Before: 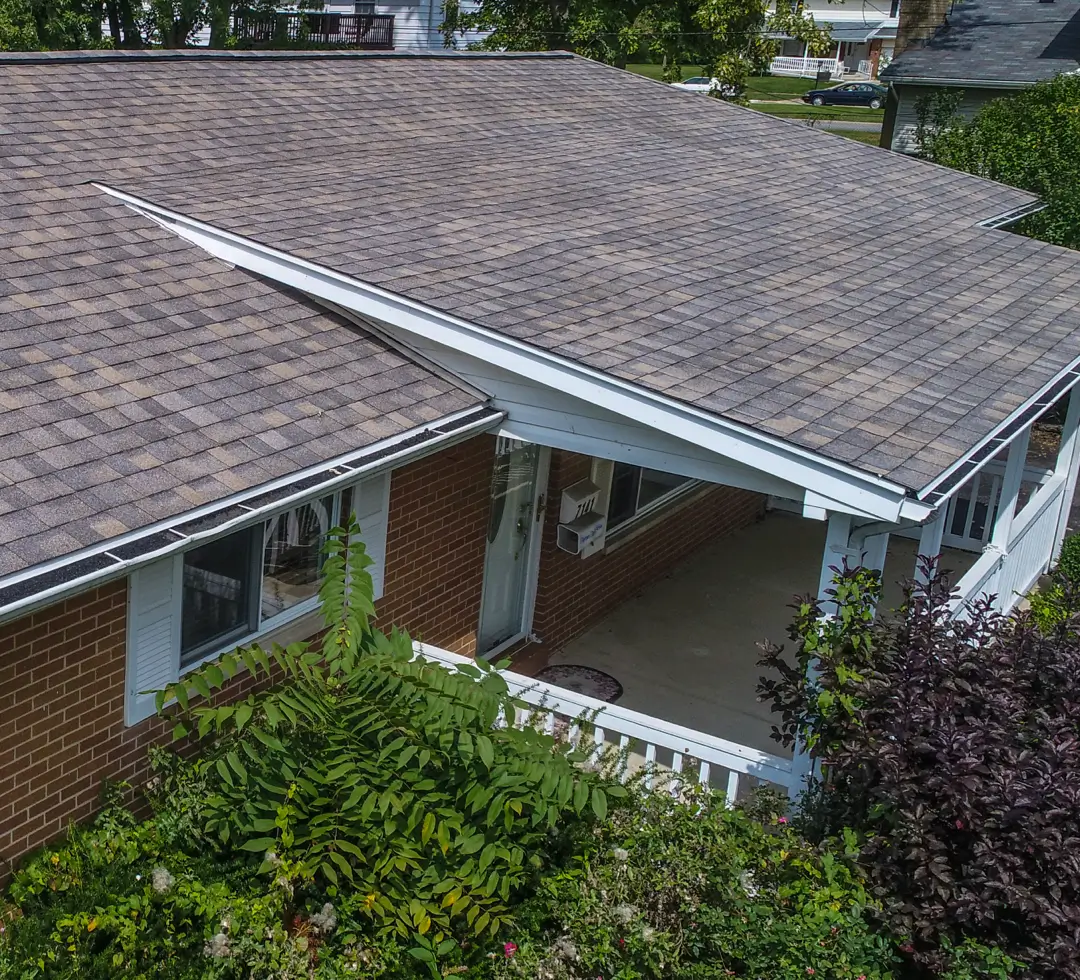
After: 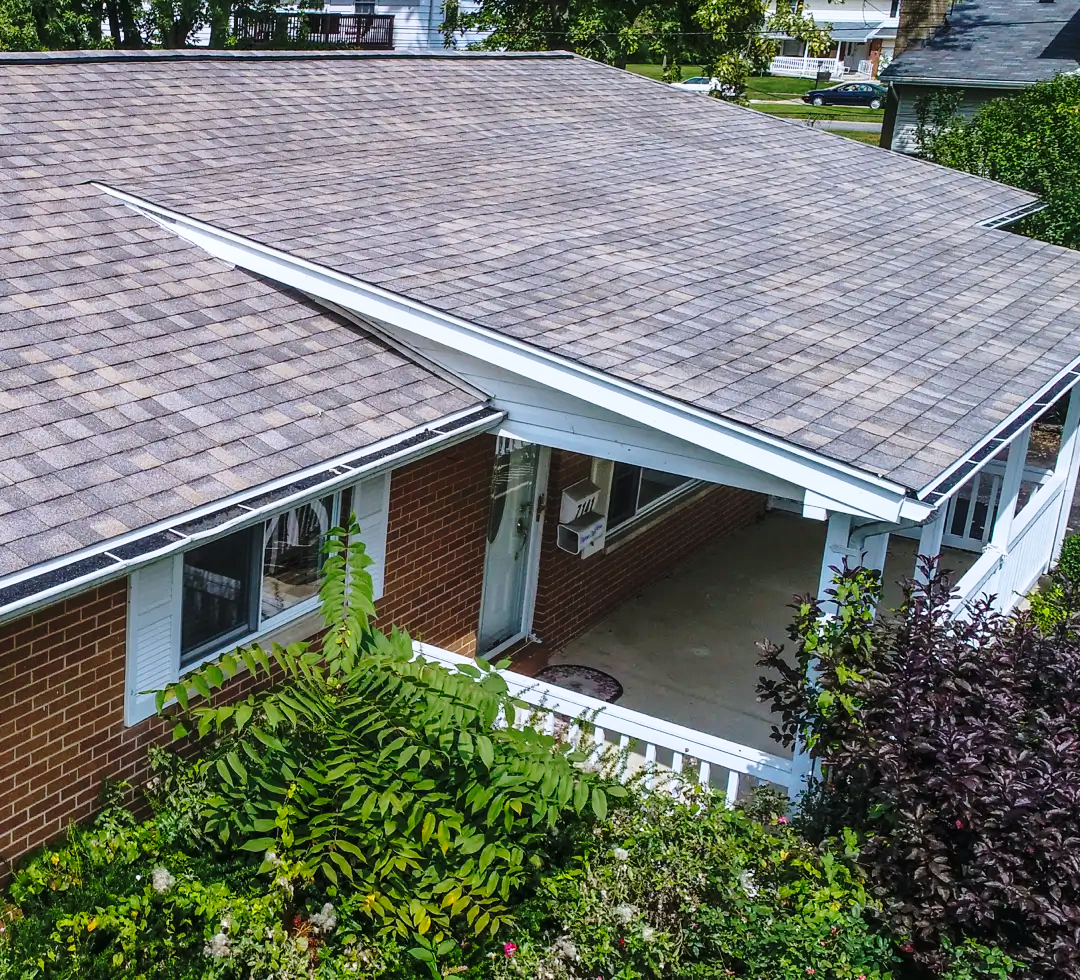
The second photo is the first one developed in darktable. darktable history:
color correction: highlights a* -0.137, highlights b* -5.91, shadows a* -0.137, shadows b* -0.137
base curve: curves: ch0 [(0, 0) (0.028, 0.03) (0.121, 0.232) (0.46, 0.748) (0.859, 0.968) (1, 1)], preserve colors none
